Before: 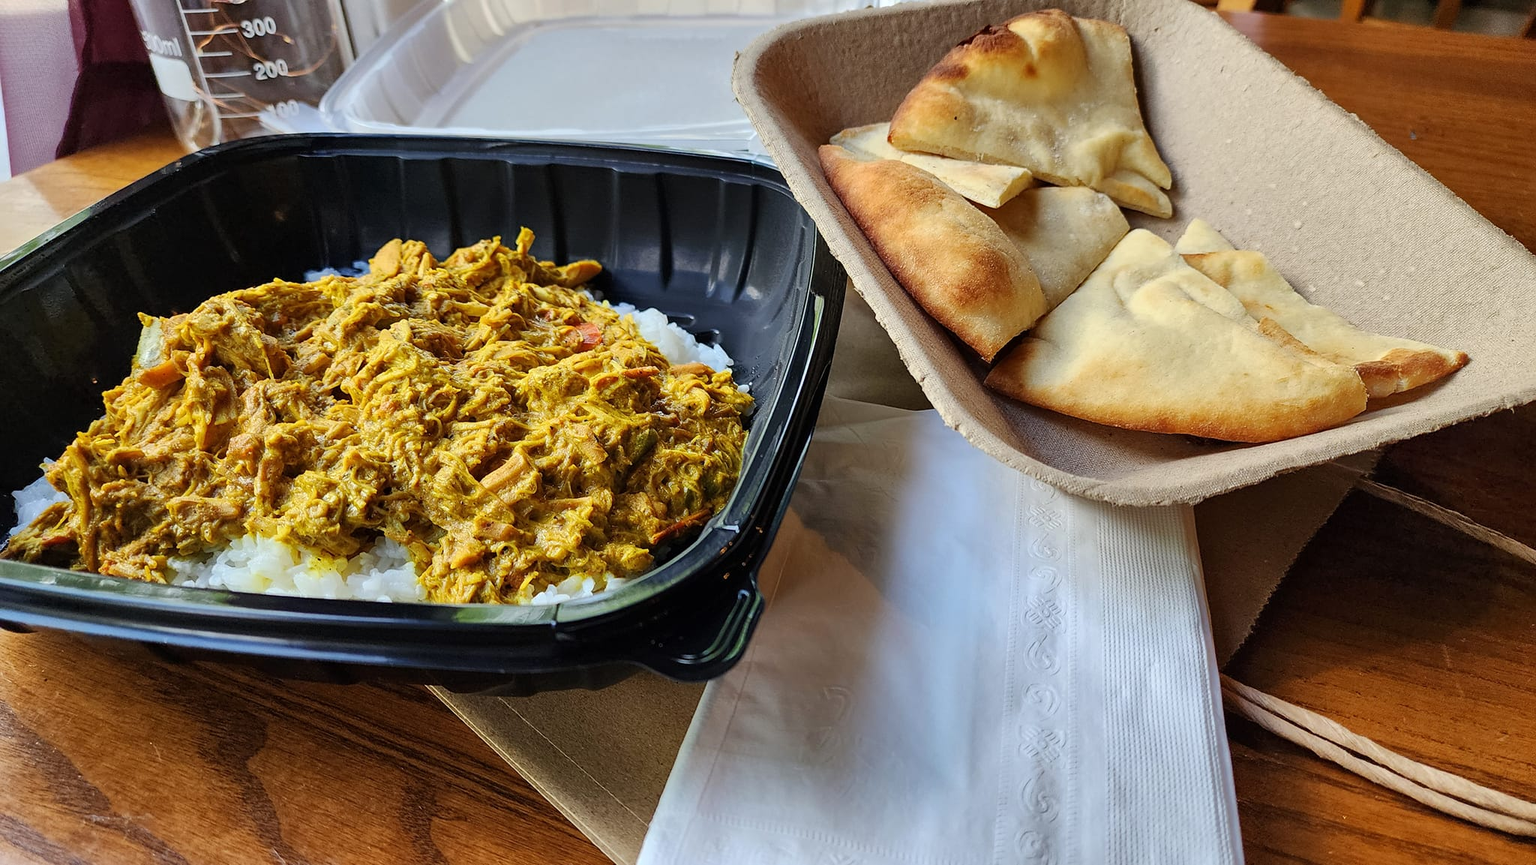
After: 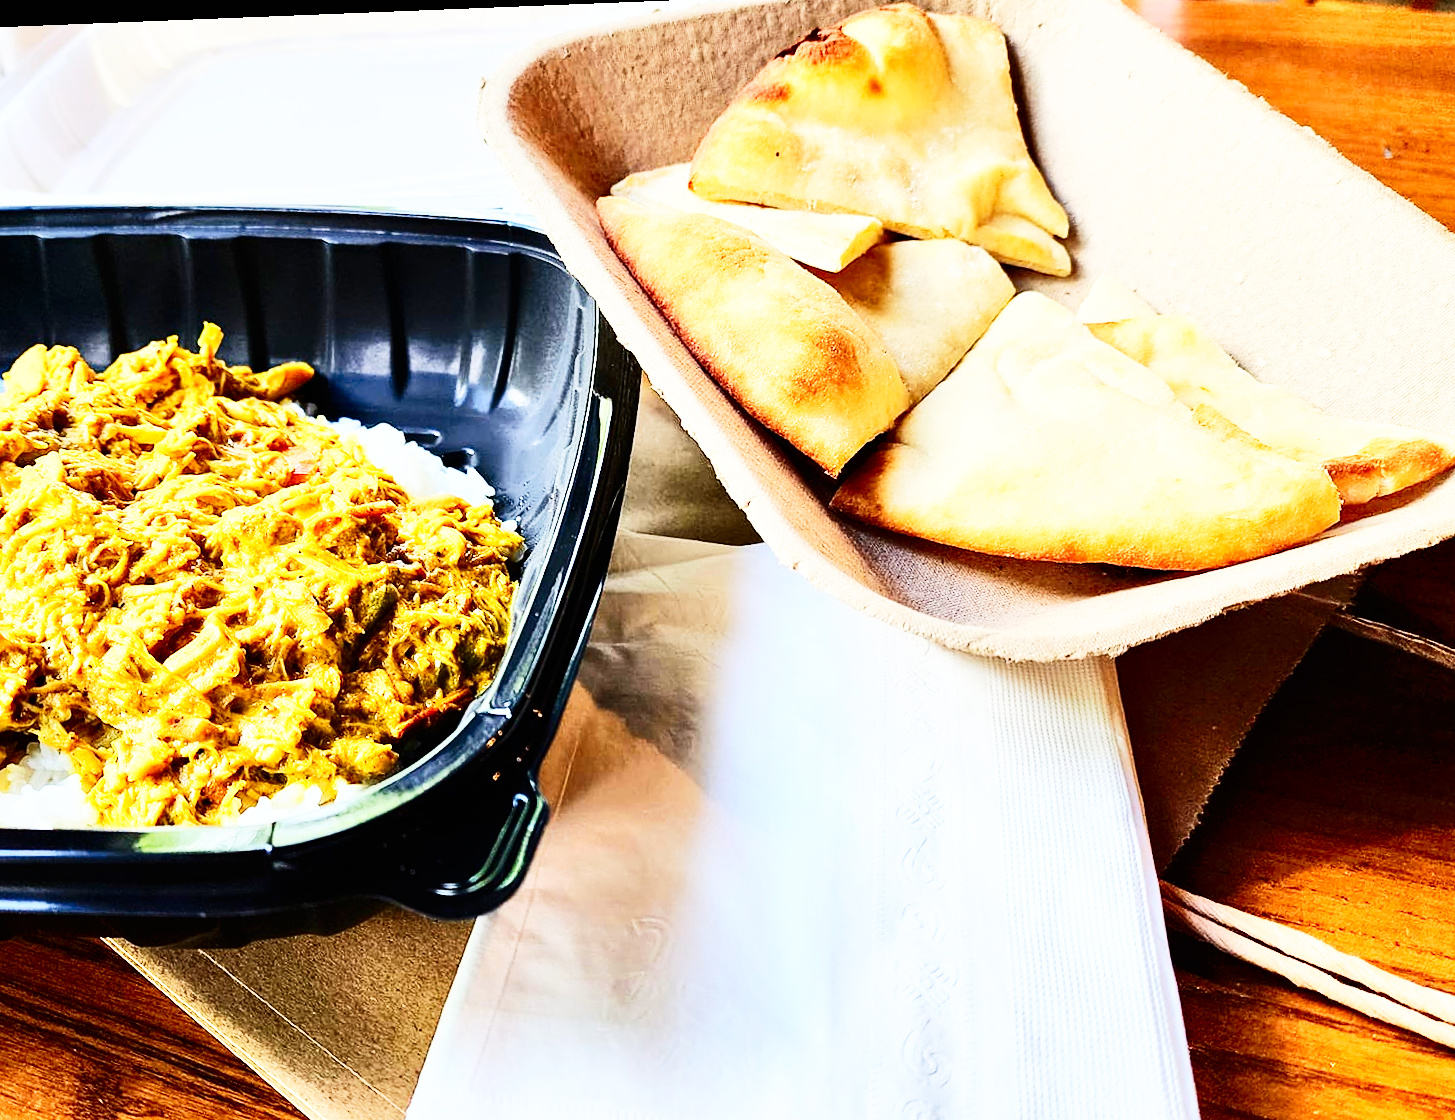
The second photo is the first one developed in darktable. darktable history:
rotate and perspective: rotation -2.29°, automatic cropping off
base curve: curves: ch0 [(0, 0) (0.007, 0.004) (0.027, 0.03) (0.046, 0.07) (0.207, 0.54) (0.442, 0.872) (0.673, 0.972) (1, 1)], preserve colors none
crop and rotate: left 24.034%, top 2.838%, right 6.406%, bottom 6.299%
shadows and highlights: shadows 43.06, highlights 6.94
tone equalizer: -8 EV 0.001 EV, -7 EV -0.004 EV, -6 EV 0.009 EV, -5 EV 0.032 EV, -4 EV 0.276 EV, -3 EV 0.644 EV, -2 EV 0.584 EV, -1 EV 0.187 EV, +0 EV 0.024 EV
contrast brightness saturation: contrast 0.28
